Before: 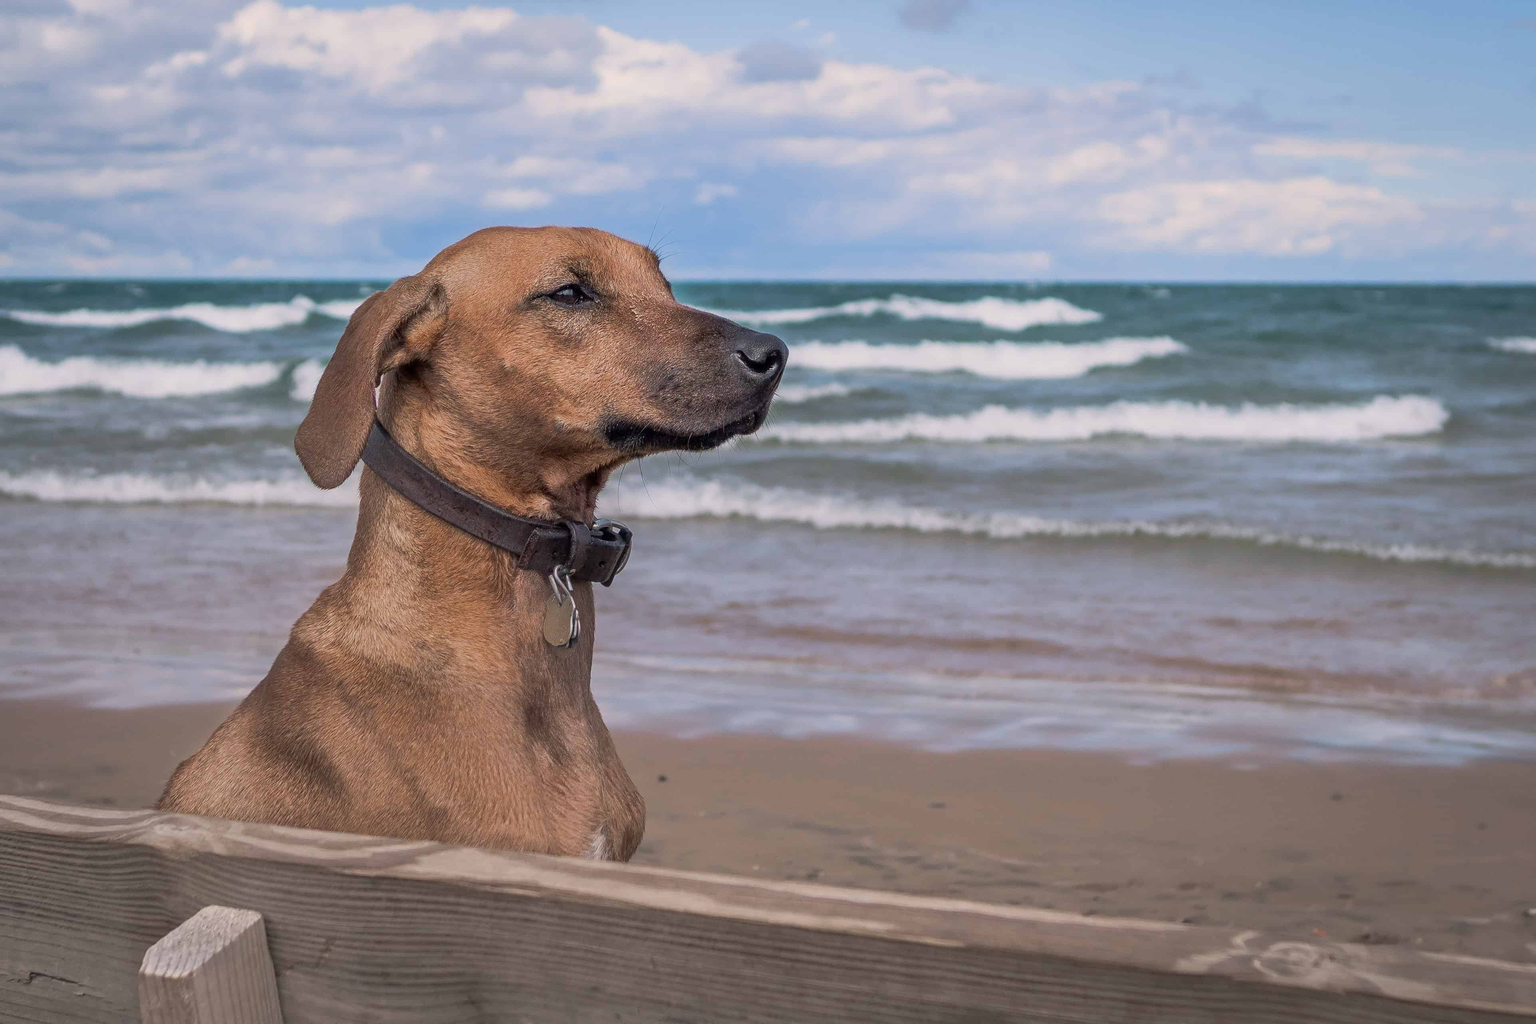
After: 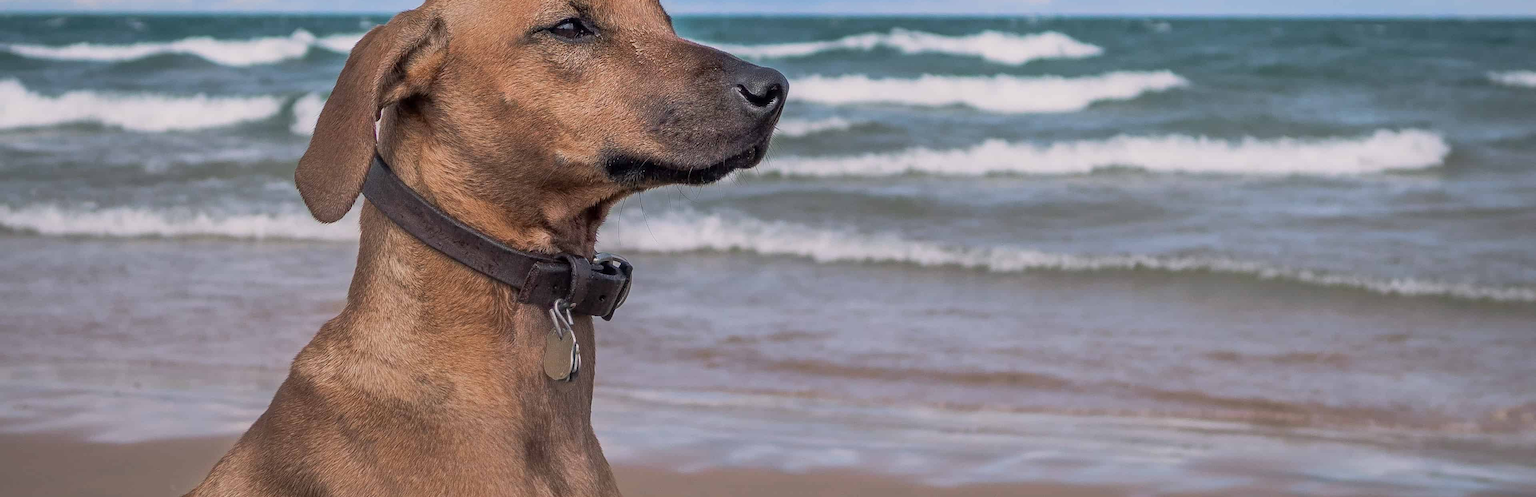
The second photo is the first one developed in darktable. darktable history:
crop and rotate: top 26.028%, bottom 25.413%
